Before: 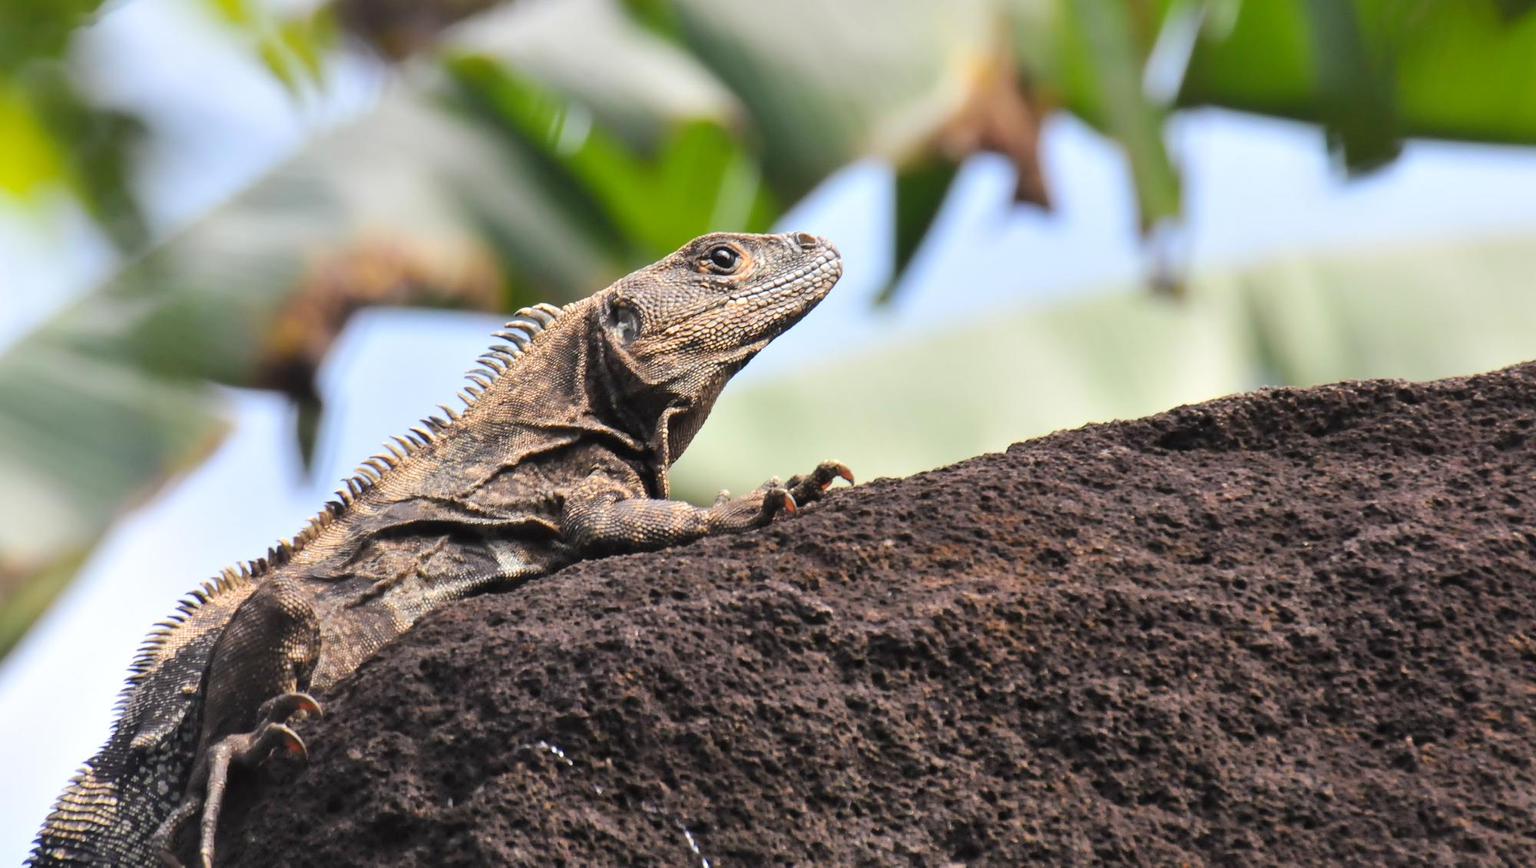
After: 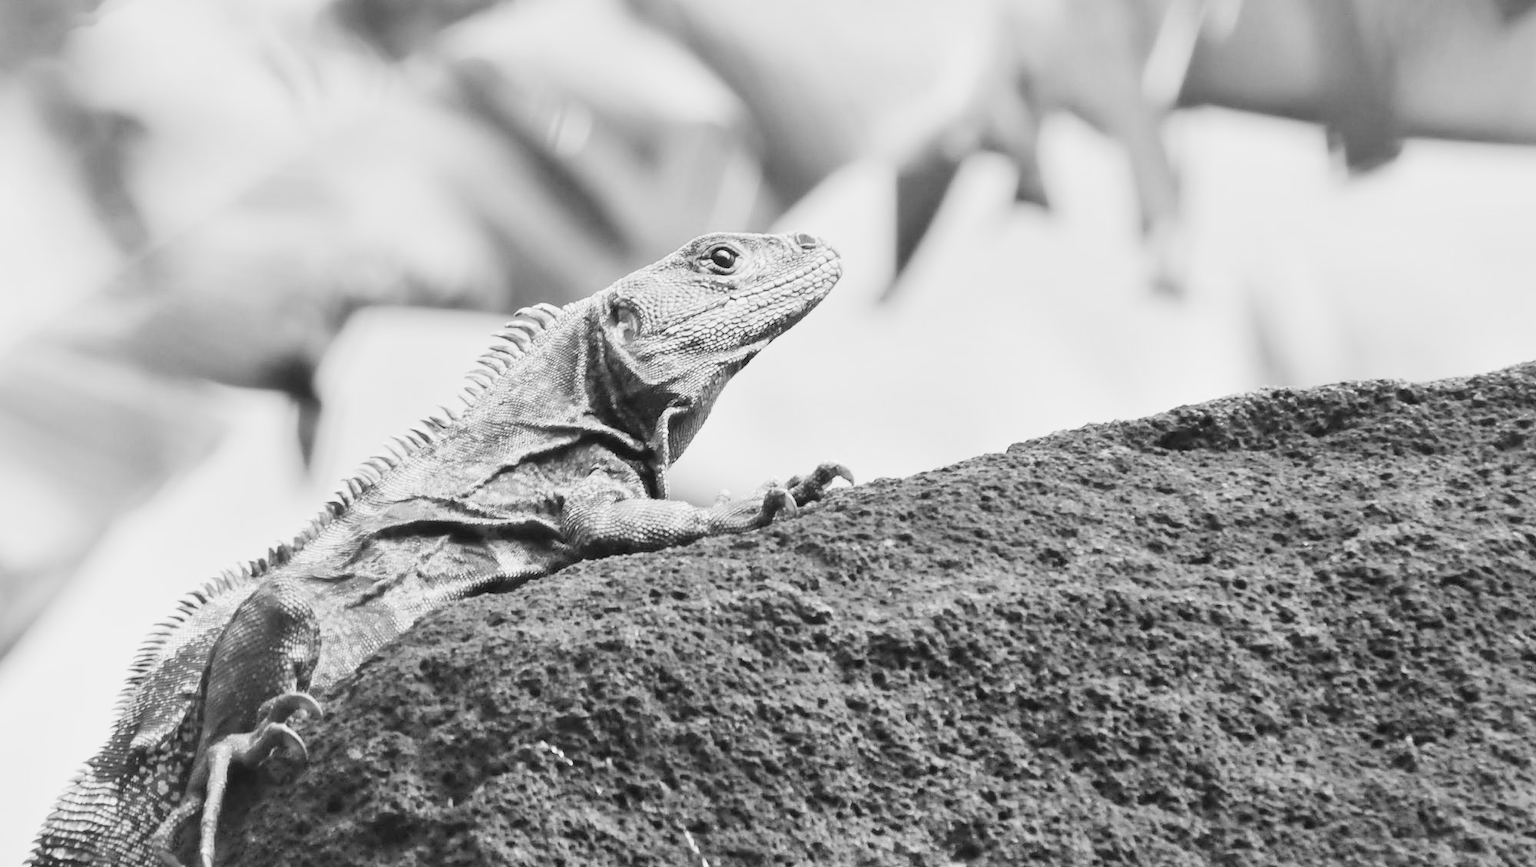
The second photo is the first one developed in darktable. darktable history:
color balance rgb: shadows lift › luminance 1%, shadows lift › chroma 0.2%, shadows lift › hue 20°, power › luminance 1%, power › chroma 0.4%, power › hue 34°, highlights gain › luminance 0.8%, highlights gain › chroma 0.4%, highlights gain › hue 44°, global offset › chroma 0.4%, global offset › hue 34°, white fulcrum 0.08 EV, linear chroma grading › shadows -7%, linear chroma grading › highlights -7%, linear chroma grading › global chroma -10%, linear chroma grading › mid-tones -8%, perceptual saturation grading › global saturation -28%, perceptual saturation grading › highlights -20%, perceptual saturation grading › mid-tones -24%, perceptual saturation grading › shadows -24%, perceptual brilliance grading › global brilliance -1%, perceptual brilliance grading › highlights -1%, perceptual brilliance grading › mid-tones -1%, perceptual brilliance grading › shadows -1%, global vibrance -17%, contrast -6%
filmic rgb: black relative exposure -7.48 EV, white relative exposure 4.83 EV, hardness 3.4, color science v6 (2022)
monochrome: a 32, b 64, size 2.3
exposure: black level correction 0.001, exposure 1.735 EV, compensate highlight preservation false
